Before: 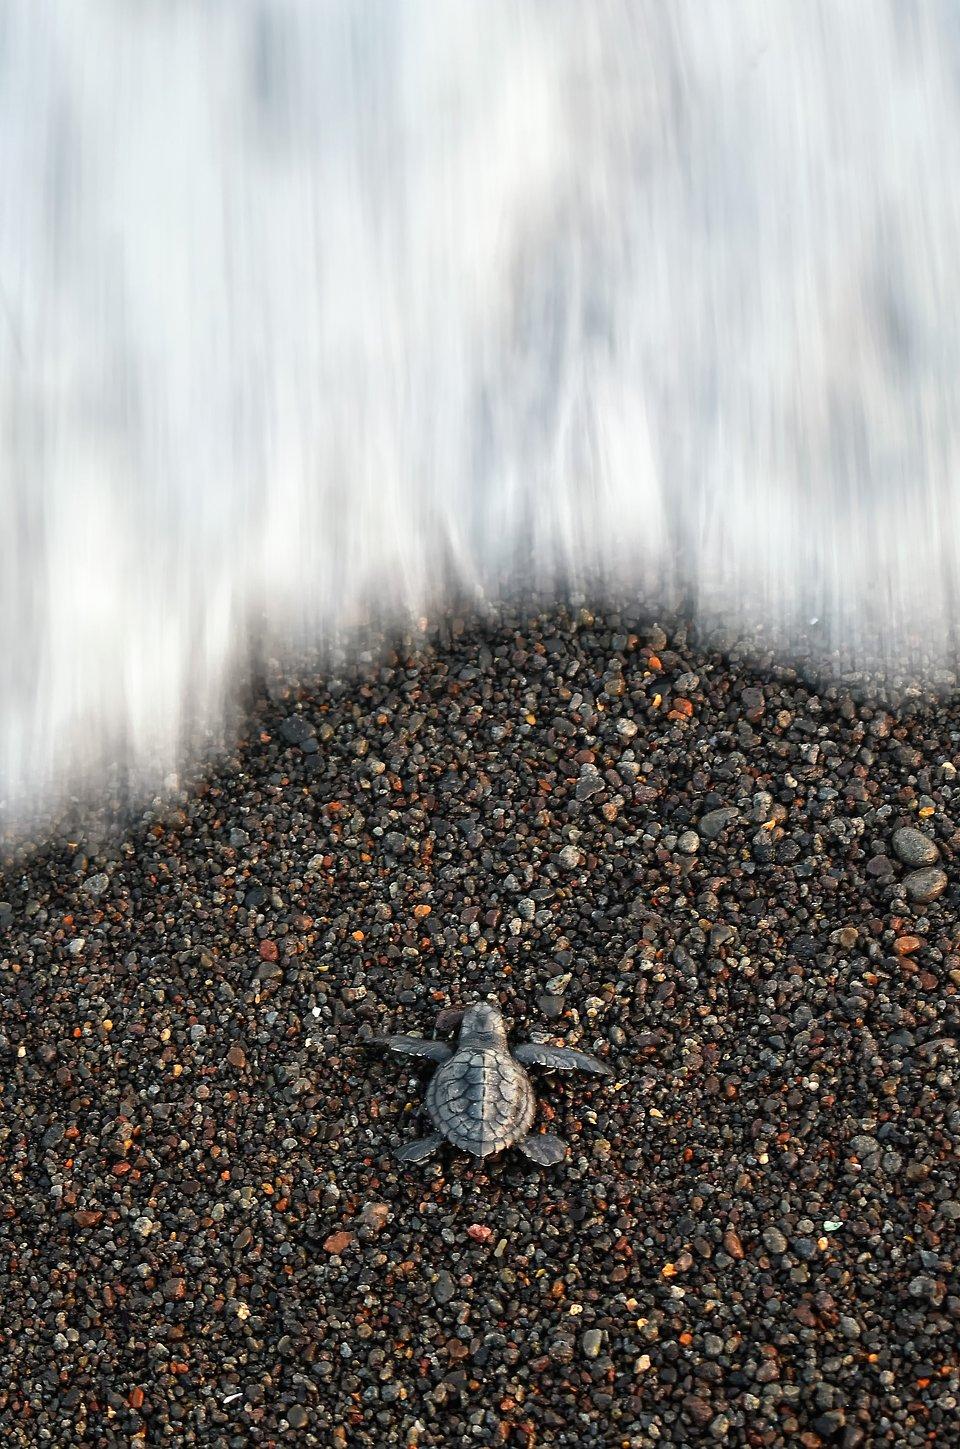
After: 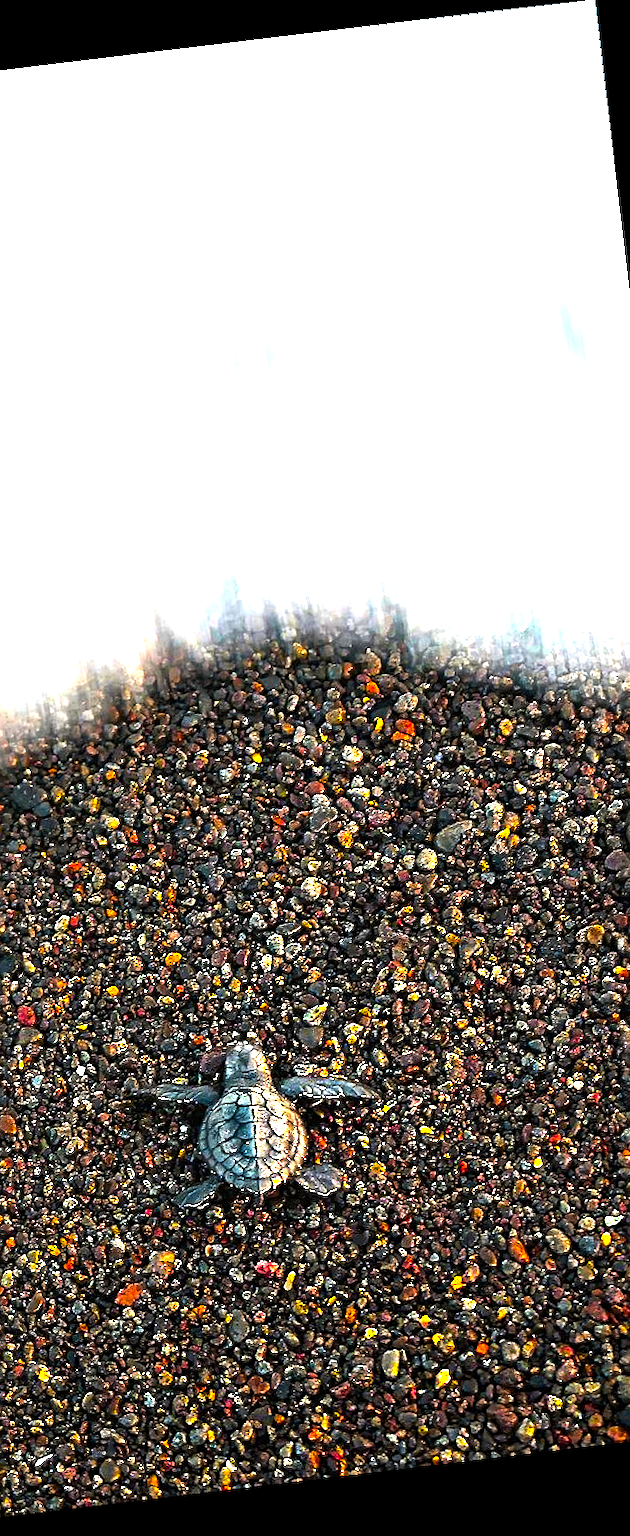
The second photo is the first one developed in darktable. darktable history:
color balance rgb: linear chroma grading › highlights 100%, linear chroma grading › global chroma 23.41%, perceptual saturation grading › global saturation 35.38%, hue shift -10.68°, perceptual brilliance grading › highlights 47.25%, perceptual brilliance grading › mid-tones 22.2%, perceptual brilliance grading › shadows -5.93%
crop: left 31.458%, top 0%, right 11.876%
rotate and perspective: rotation -6.83°, automatic cropping off
sharpen: amount 0.478
